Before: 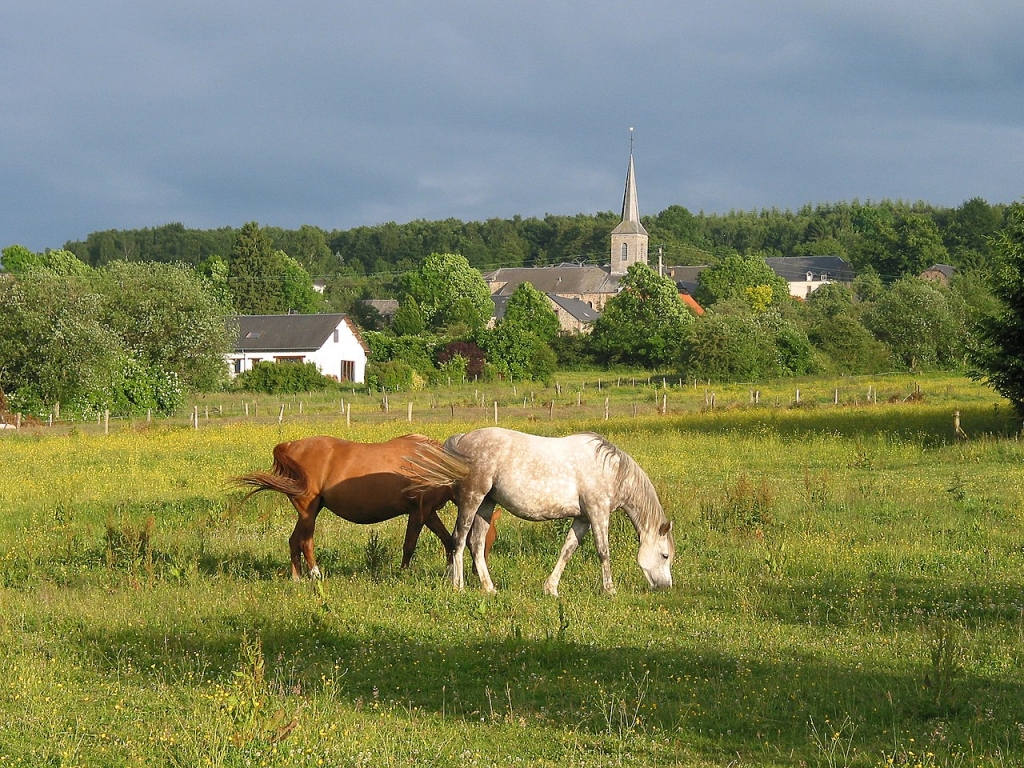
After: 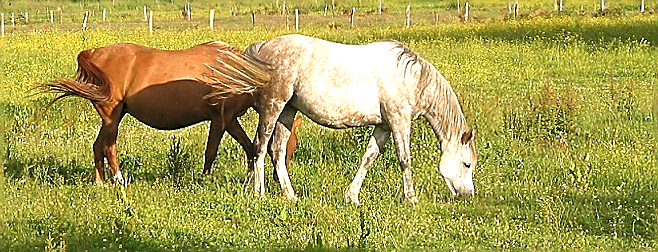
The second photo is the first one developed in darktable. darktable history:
color correction: highlights a* -0.182, highlights b* -0.124
crop: left 18.091%, top 51.13%, right 17.525%, bottom 16.85%
white balance: red 1, blue 1
rotate and perspective: lens shift (horizontal) -0.055, automatic cropping off
exposure: black level correction 0.001, exposure 0.5 EV, compensate exposure bias true, compensate highlight preservation false
color balance: mode lift, gamma, gain (sRGB)
velvia: on, module defaults
sharpen: radius 1.4, amount 1.25, threshold 0.7
